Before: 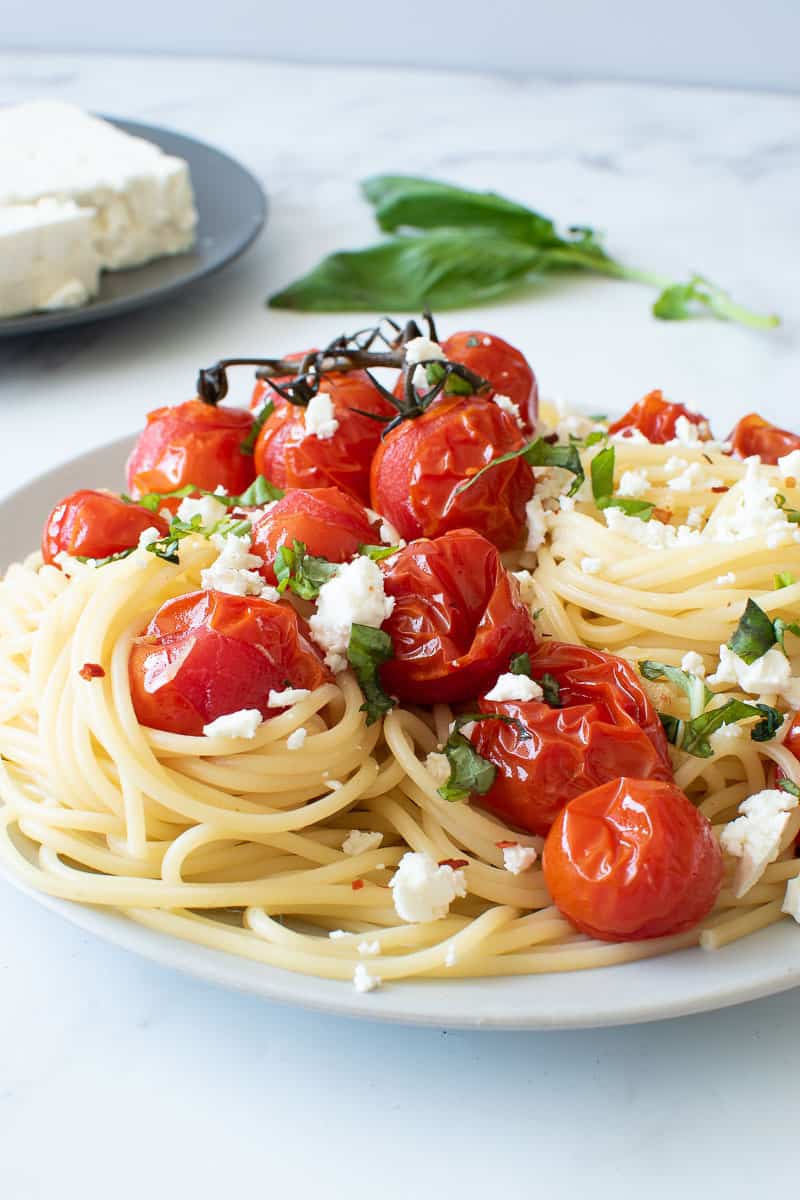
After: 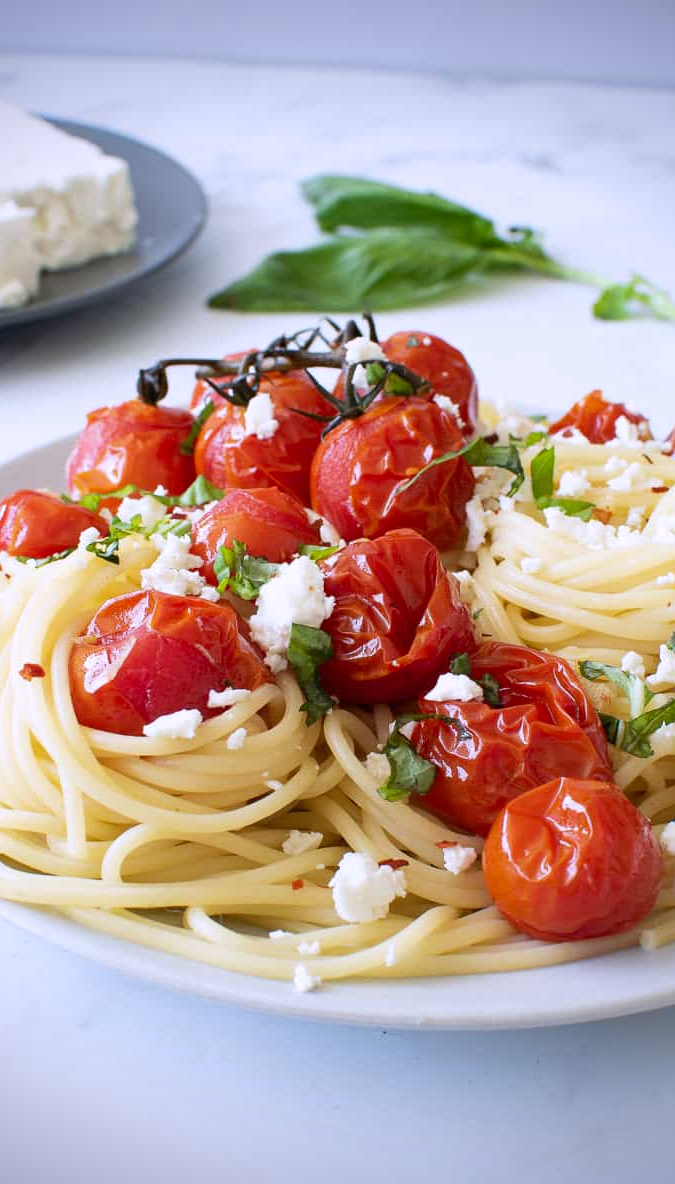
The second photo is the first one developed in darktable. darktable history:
vignetting: fall-off start 88.53%, fall-off radius 44.2%, saturation 0.376, width/height ratio 1.161
white balance: red 0.931, blue 1.11
color correction: highlights a* 5.81, highlights b* 4.84
crop: left 7.598%, right 7.873%
